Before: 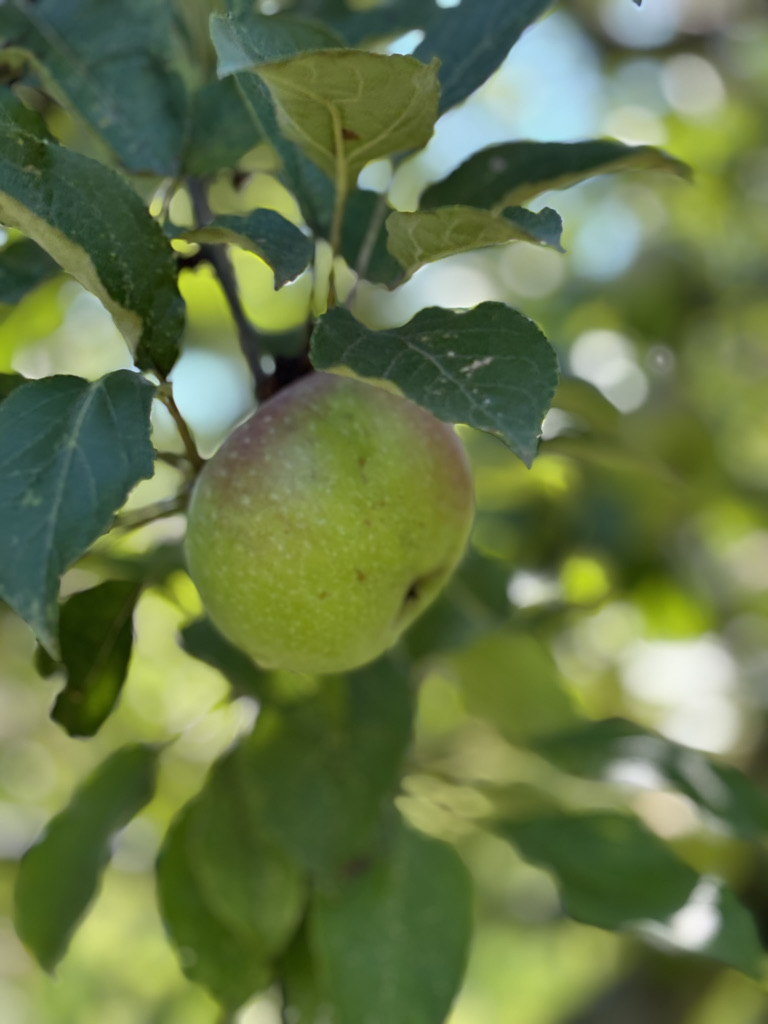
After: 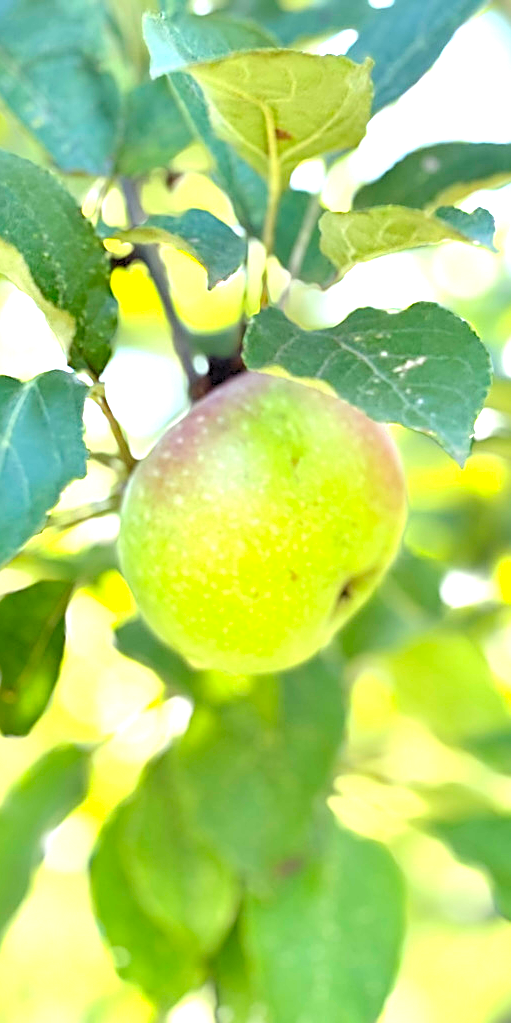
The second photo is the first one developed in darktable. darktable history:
levels: black 3.83%, white 90.64%, levels [0.044, 0.416, 0.908]
crop and rotate: left 8.786%, right 24.548%
exposure: black level correction 0, exposure 1.75 EV, compensate exposure bias true, compensate highlight preservation false
sharpen: on, module defaults
